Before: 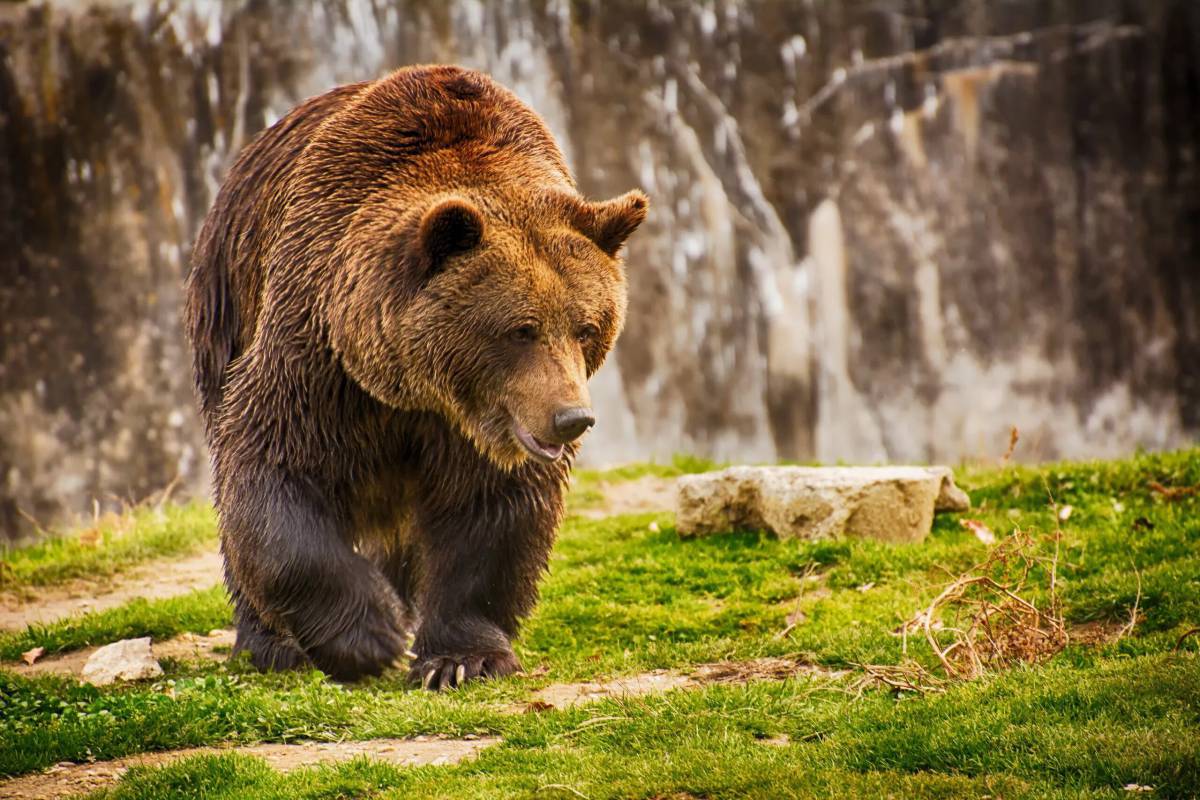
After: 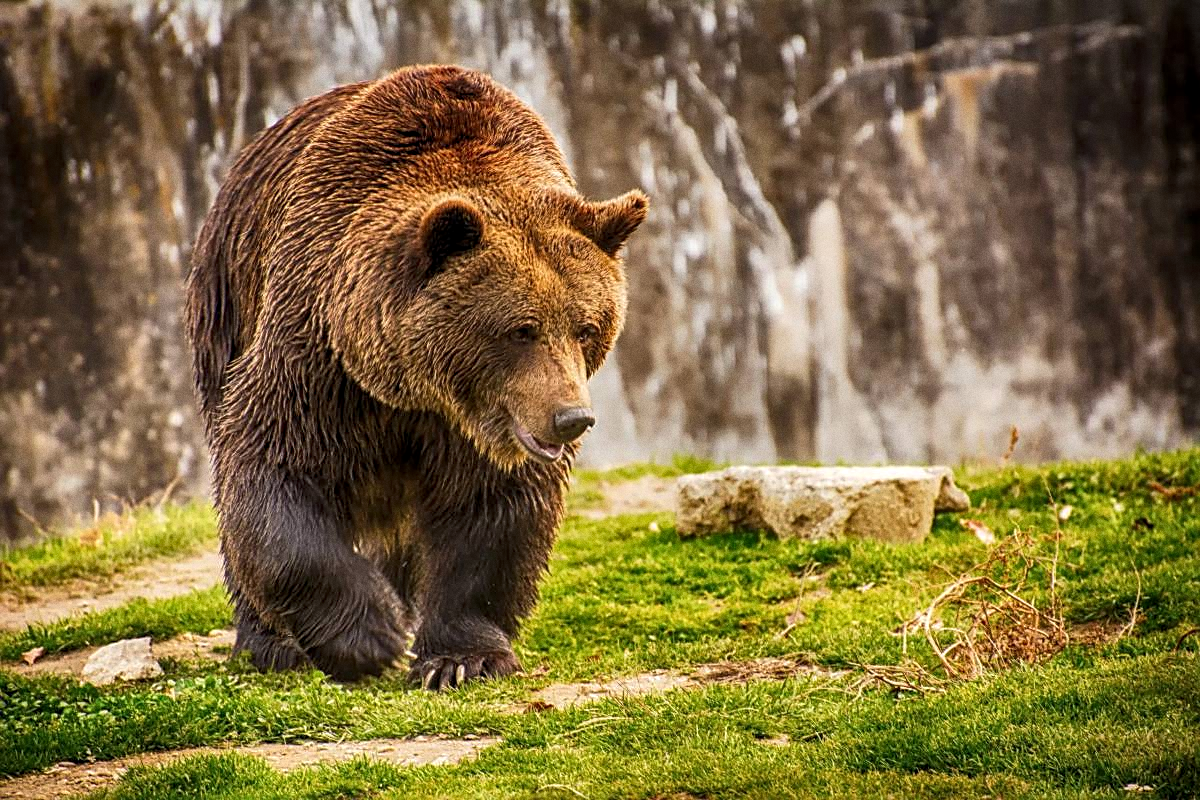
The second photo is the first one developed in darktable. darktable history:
grain: coarseness 3.21 ISO
sharpen: on, module defaults
local contrast: on, module defaults
